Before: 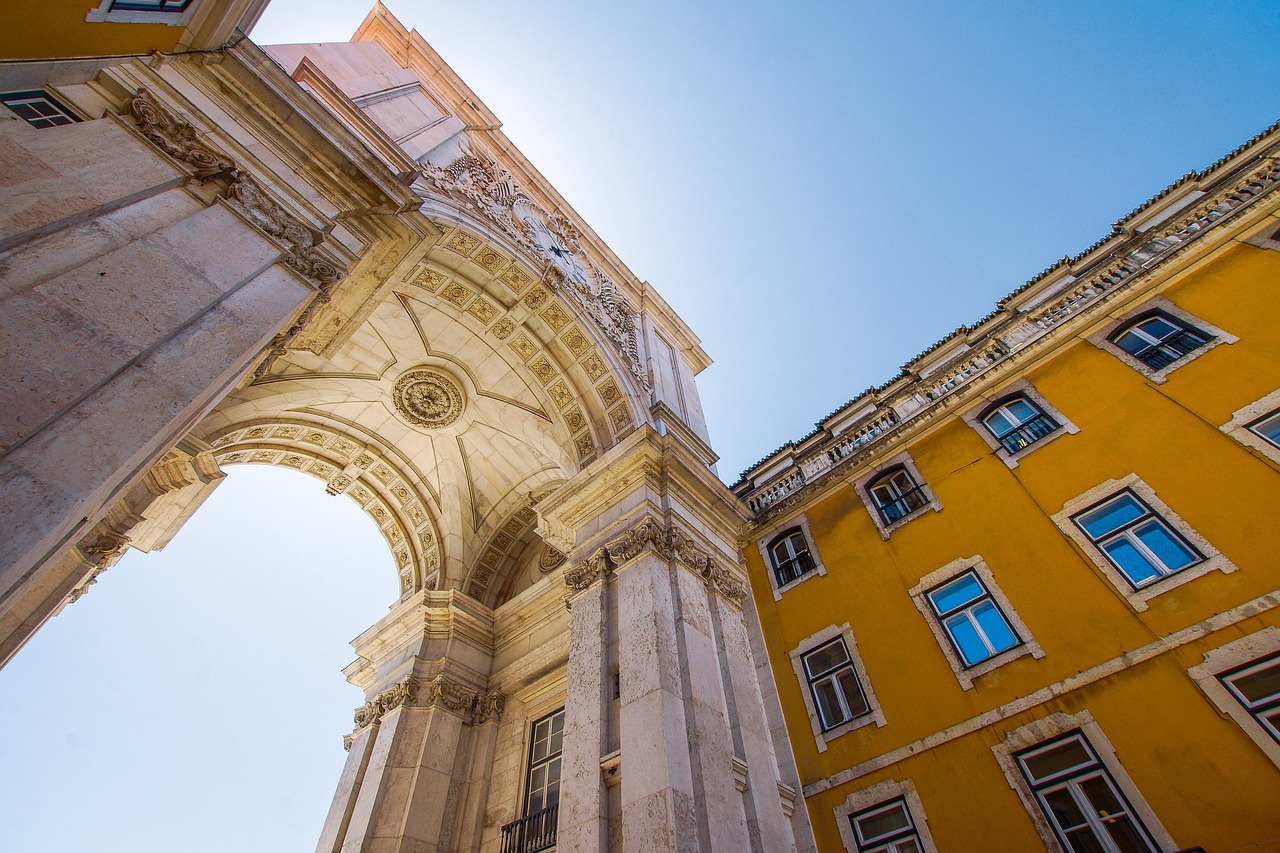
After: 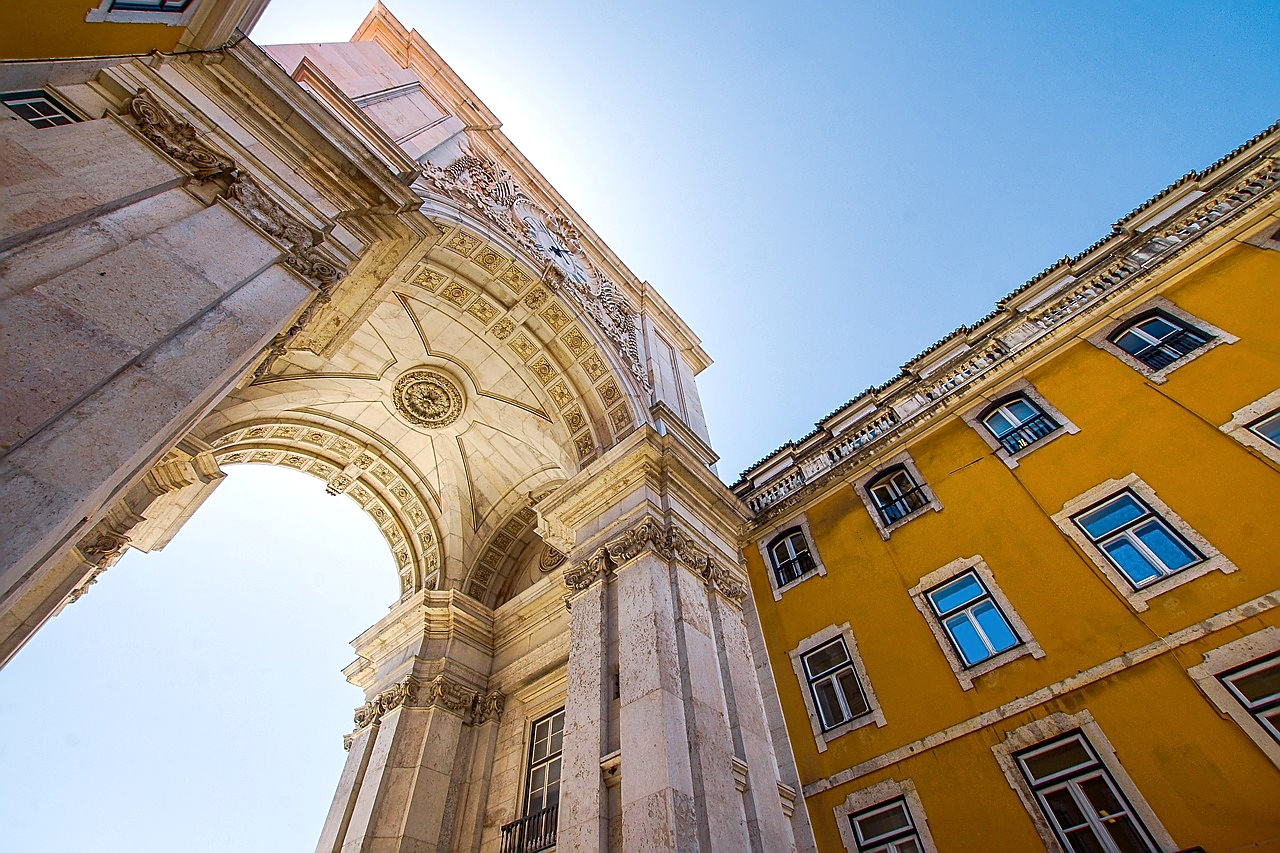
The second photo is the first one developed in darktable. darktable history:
sharpen: on, module defaults
local contrast: mode bilateral grid, contrast 21, coarseness 50, detail 120%, midtone range 0.2
exposure: exposure 0.129 EV, compensate highlight preservation false
